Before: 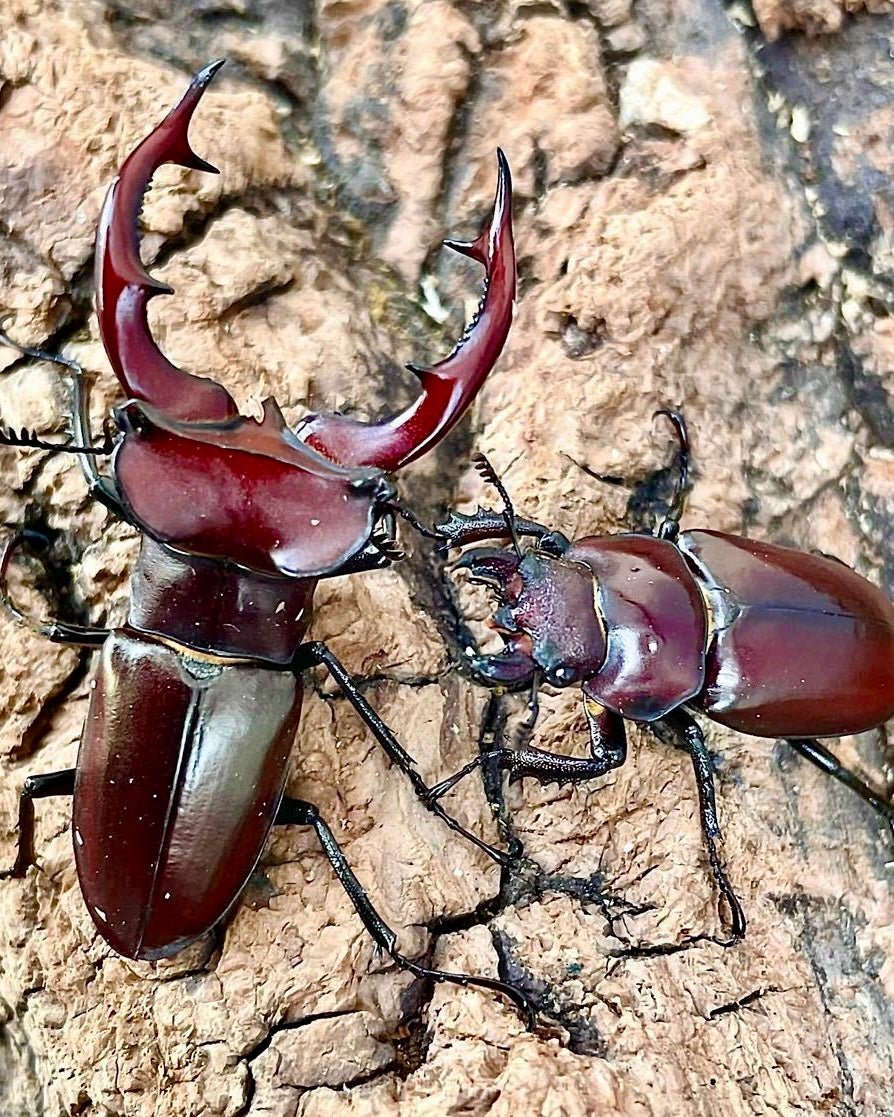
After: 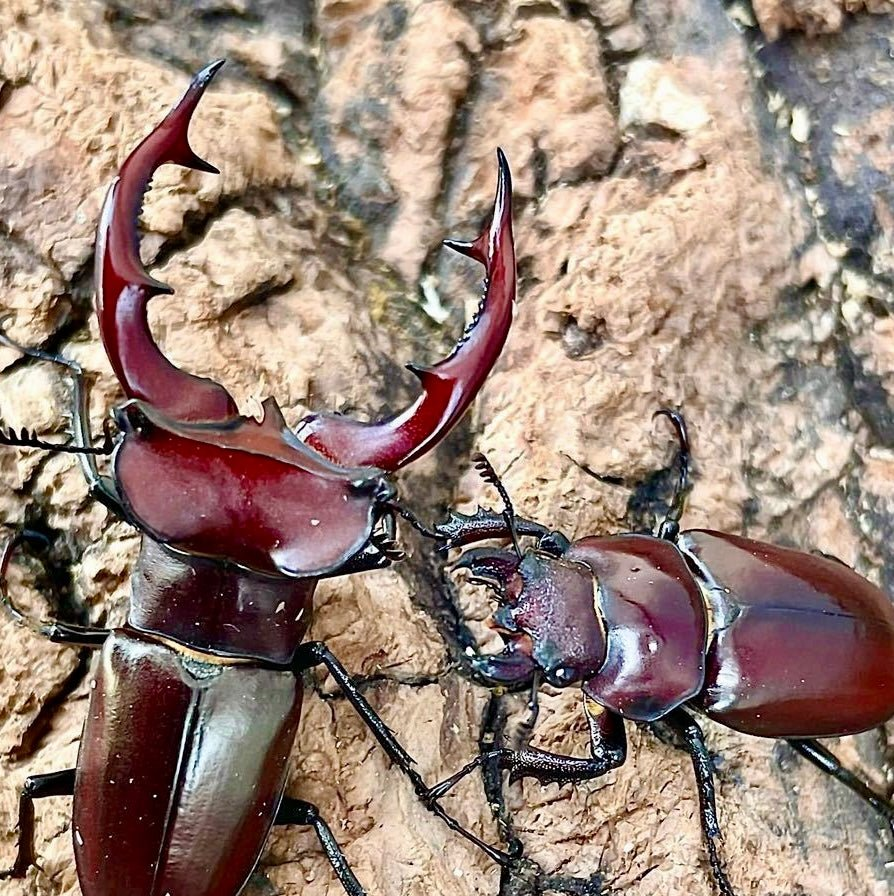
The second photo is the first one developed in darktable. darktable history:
crop: bottom 19.712%
exposure: exposure -0.01 EV, compensate highlight preservation false
